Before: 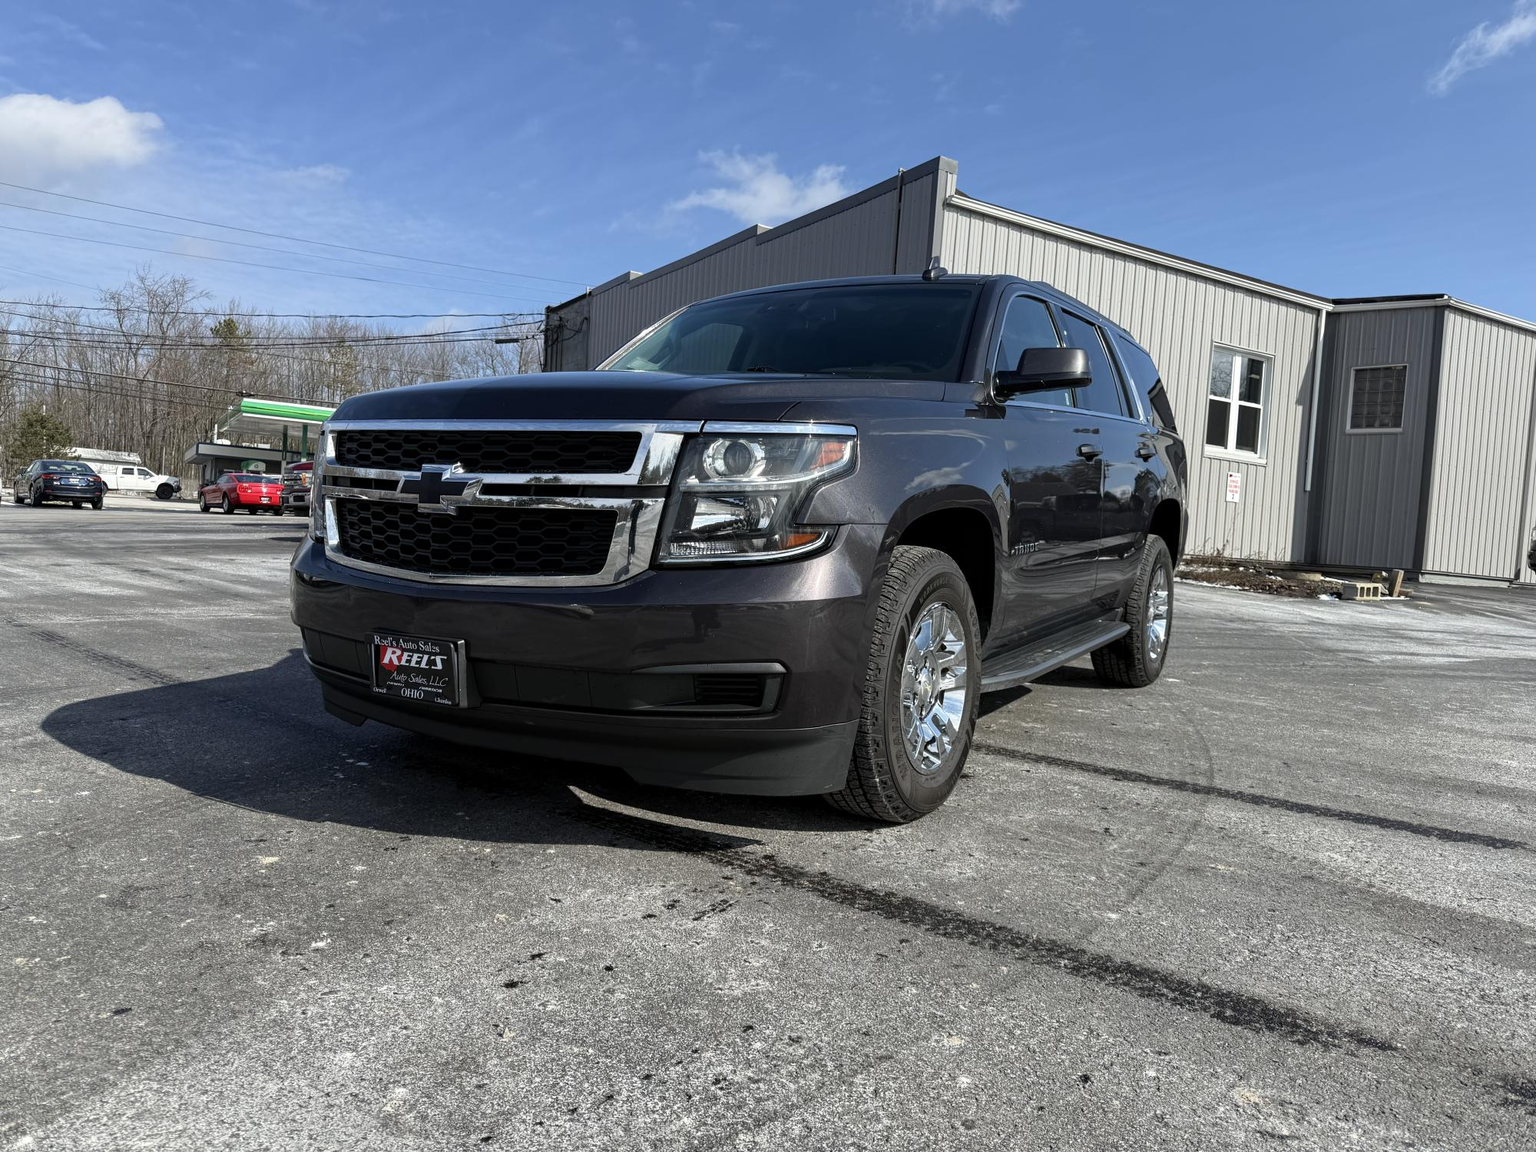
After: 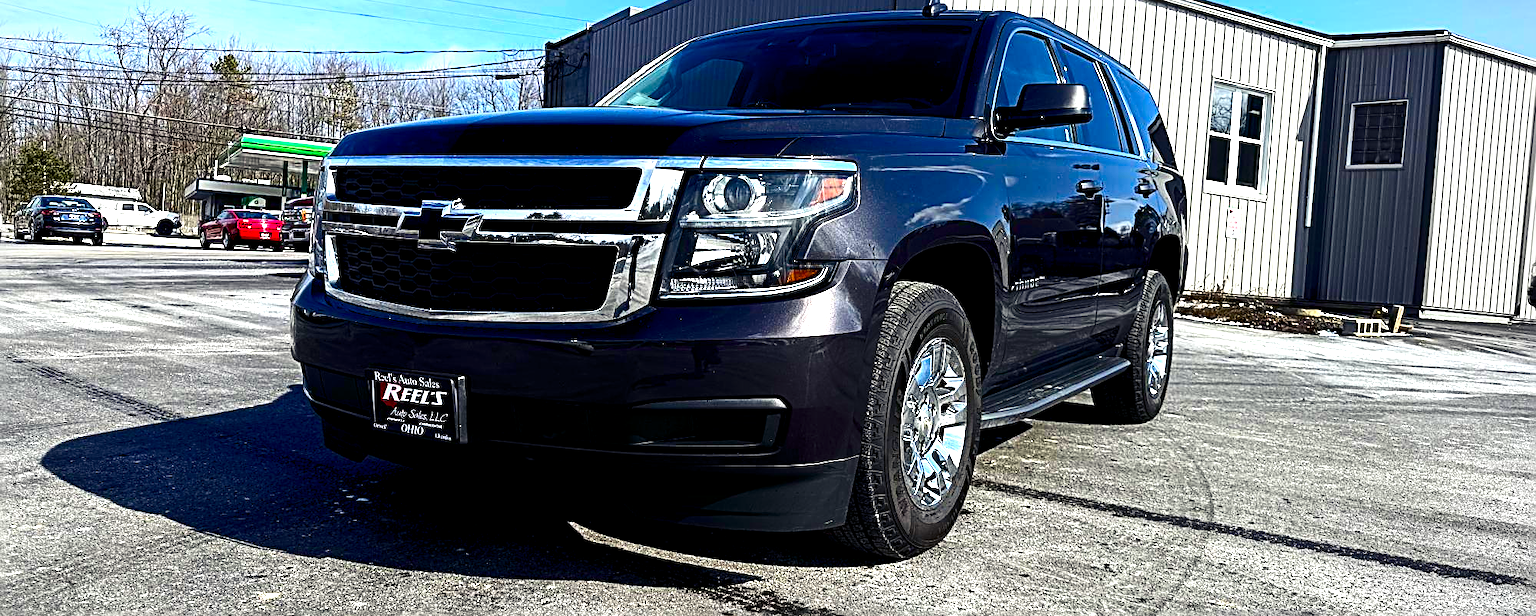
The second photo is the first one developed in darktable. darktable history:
color balance rgb: shadows lift › luminance -21.925%, shadows lift › chroma 6.646%, shadows lift › hue 268.35°, global offset › luminance -0.877%, linear chroma grading › global chroma 15.368%, perceptual saturation grading › global saturation 37.067%, perceptual saturation grading › shadows 34.675%, perceptual brilliance grading › highlights 16.447%, perceptual brilliance grading › shadows -14.091%, global vibrance 9.26%
vignetting: fall-off radius 63.2%, center (-0.068, -0.312)
sharpen: radius 2.8, amount 0.716
exposure: black level correction 0.001, exposure 0.498 EV, compensate exposure bias true, compensate highlight preservation false
contrast brightness saturation: contrast 0.196, brightness -0.104, saturation 0.102
crop and rotate: top 22.941%, bottom 23.522%
